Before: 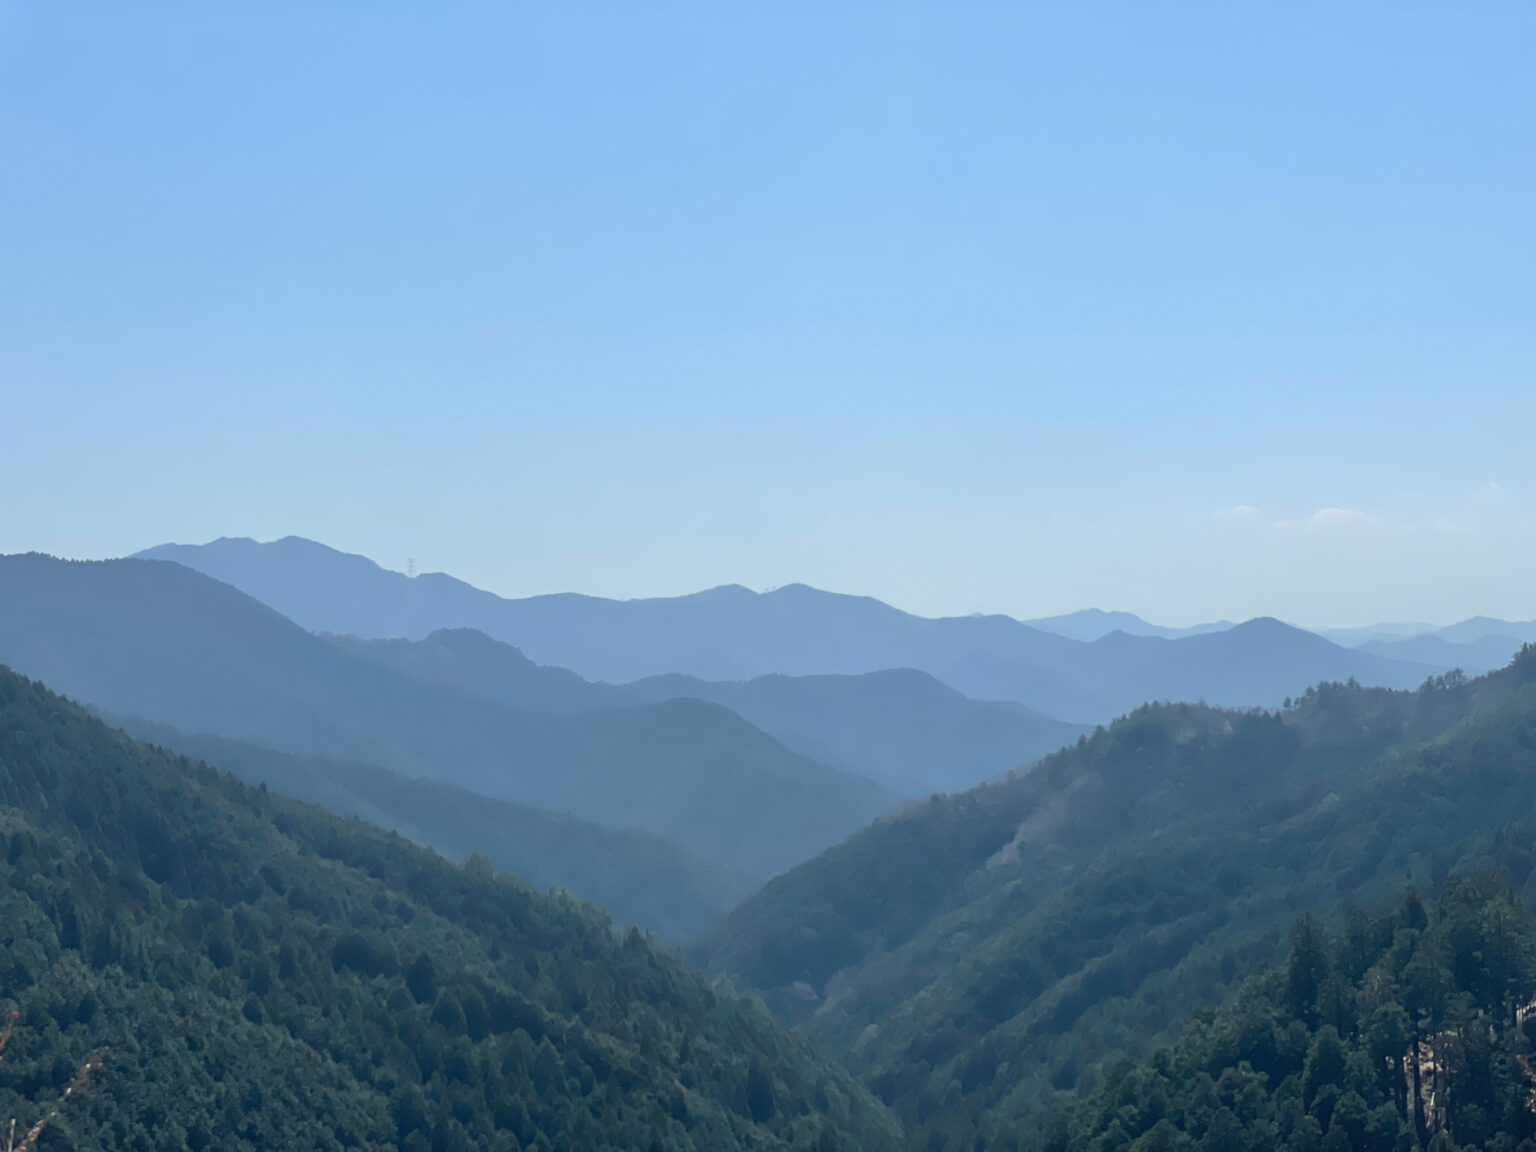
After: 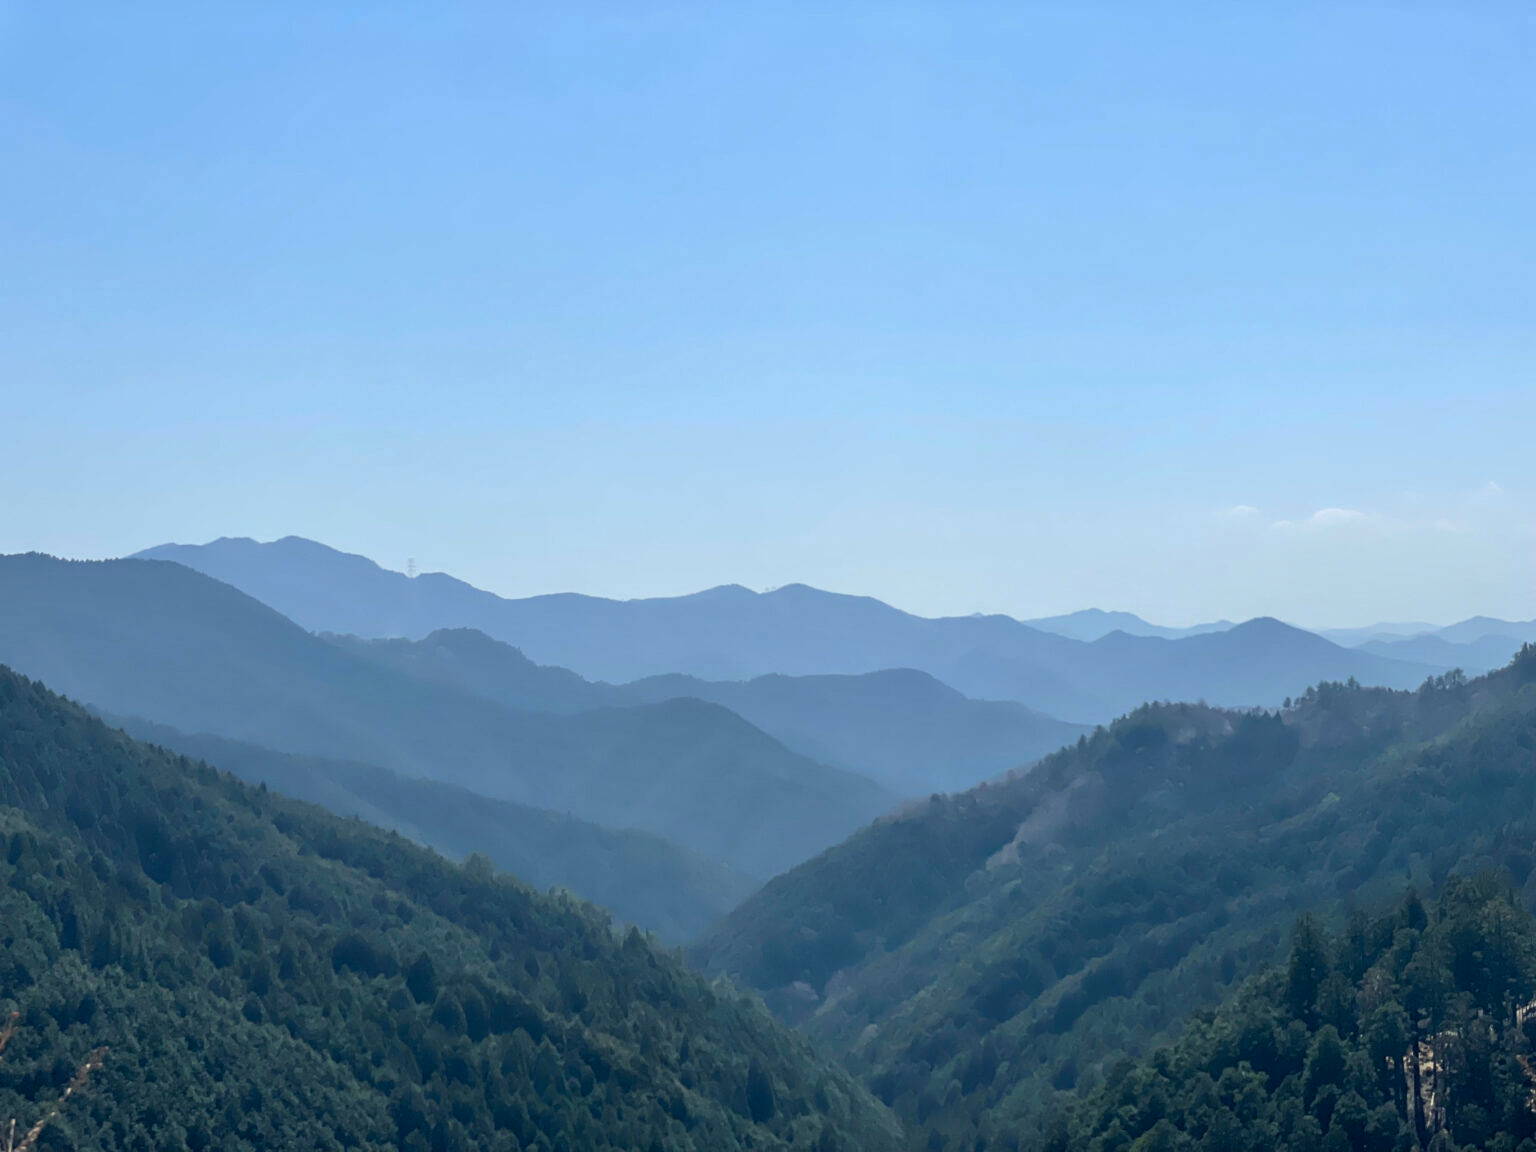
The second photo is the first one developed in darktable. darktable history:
contrast brightness saturation: saturation 0.1
local contrast: shadows 94%
